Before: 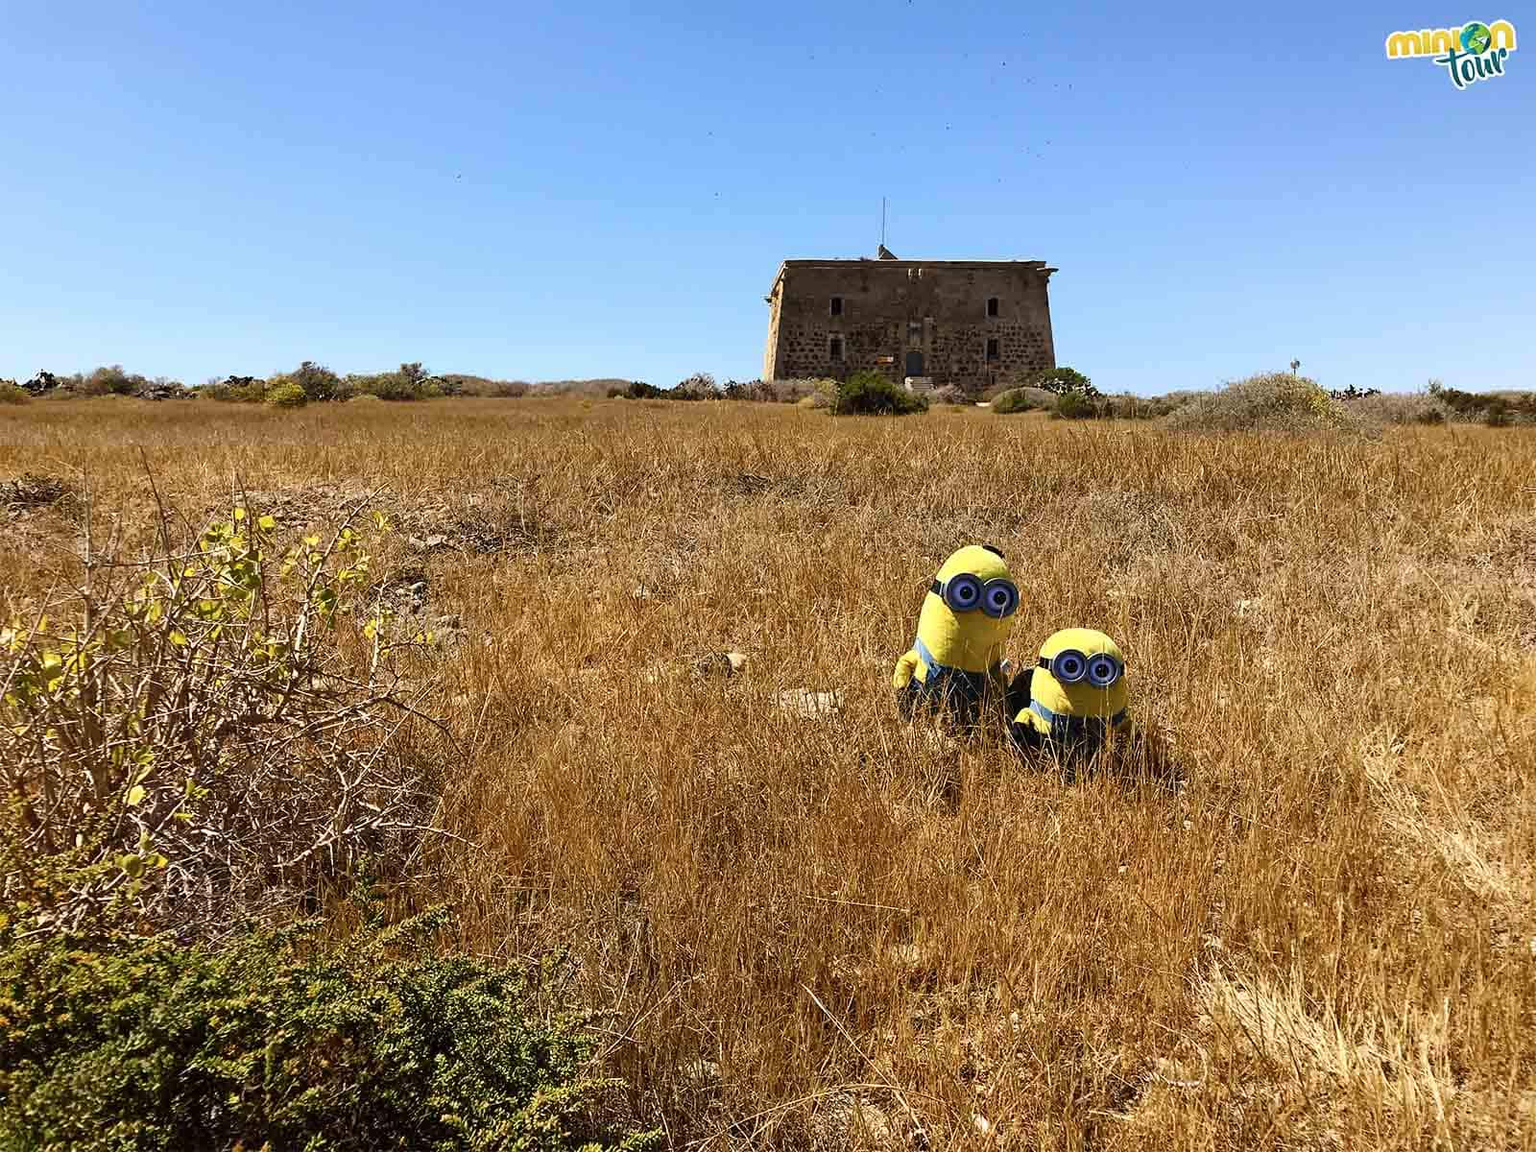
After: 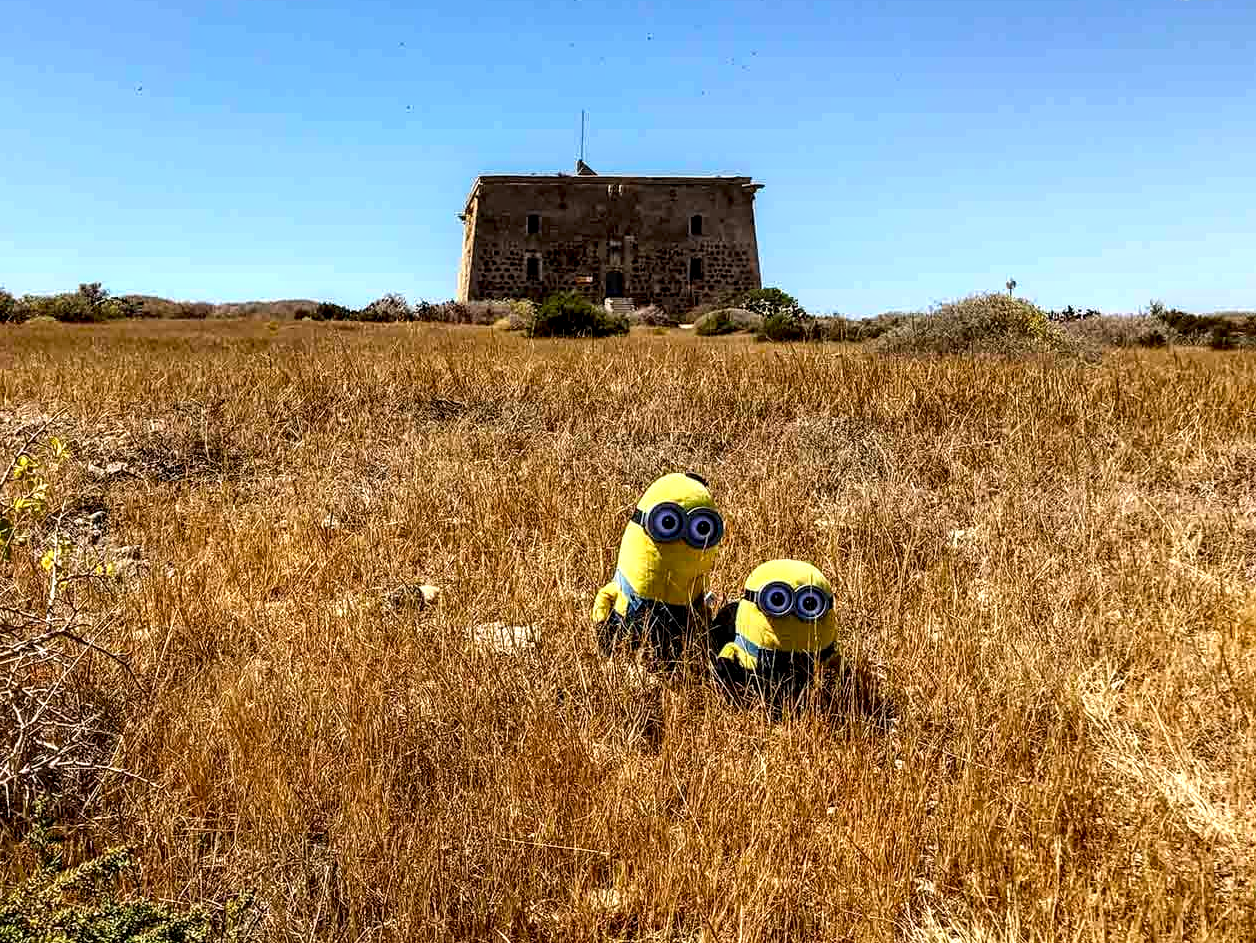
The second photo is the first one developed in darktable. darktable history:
local contrast: highlights 63%, shadows 54%, detail 169%, midtone range 0.519
crop and rotate: left 21.135%, top 7.956%, right 0.332%, bottom 13.383%
